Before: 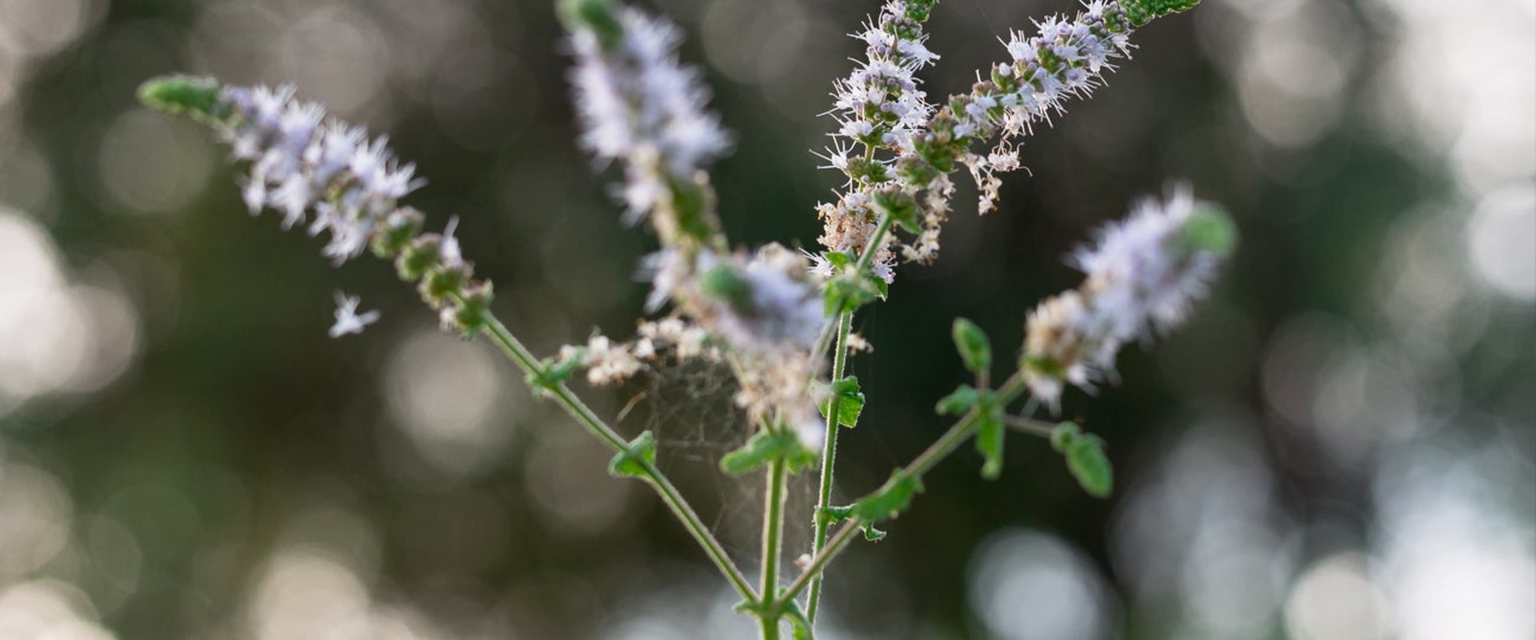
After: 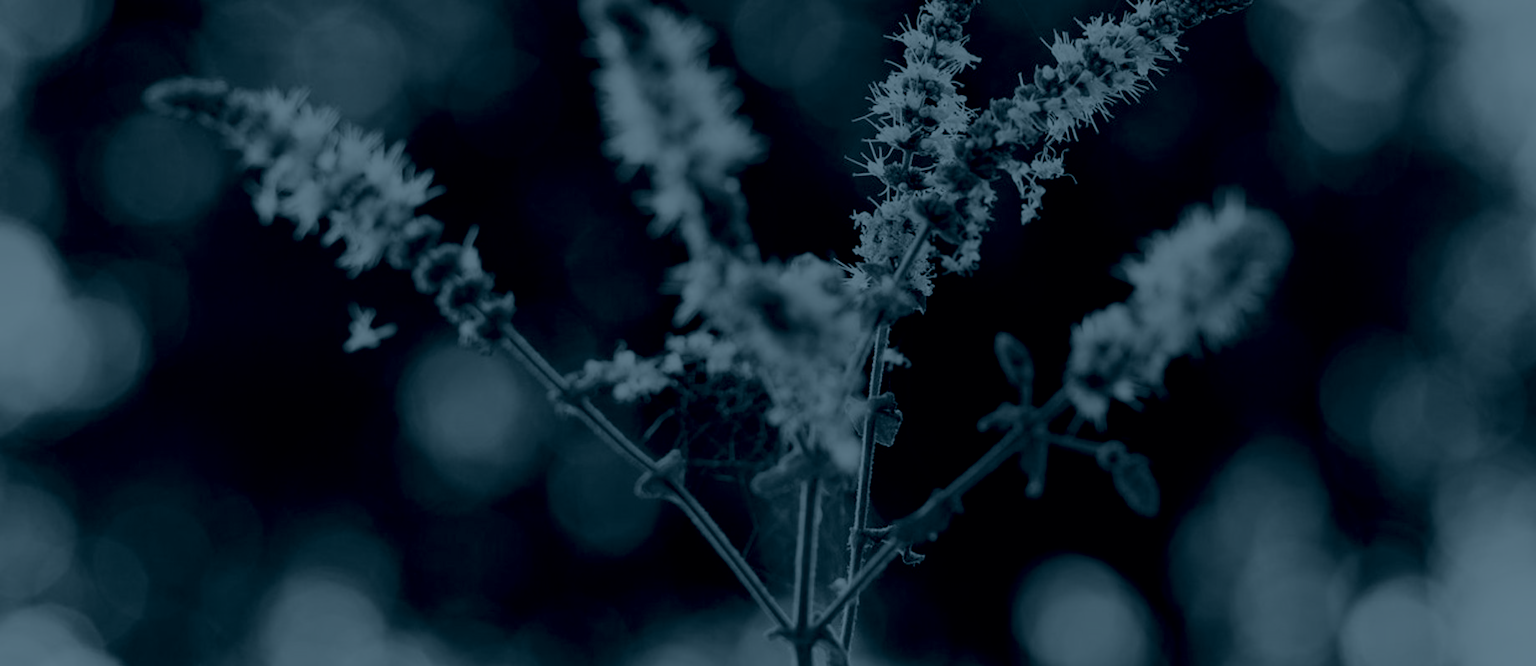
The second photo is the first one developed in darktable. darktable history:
colorize: hue 194.4°, saturation 29%, source mix 61.75%, lightness 3.98%, version 1
filmic rgb: black relative exposure -5 EV, white relative exposure 3.2 EV, hardness 3.42, contrast 1.2, highlights saturation mix -50%
crop: right 4.126%, bottom 0.031%
color calibration: output gray [0.253, 0.26, 0.487, 0], gray › normalize channels true, illuminant same as pipeline (D50), adaptation XYZ, x 0.346, y 0.359, gamut compression 0
